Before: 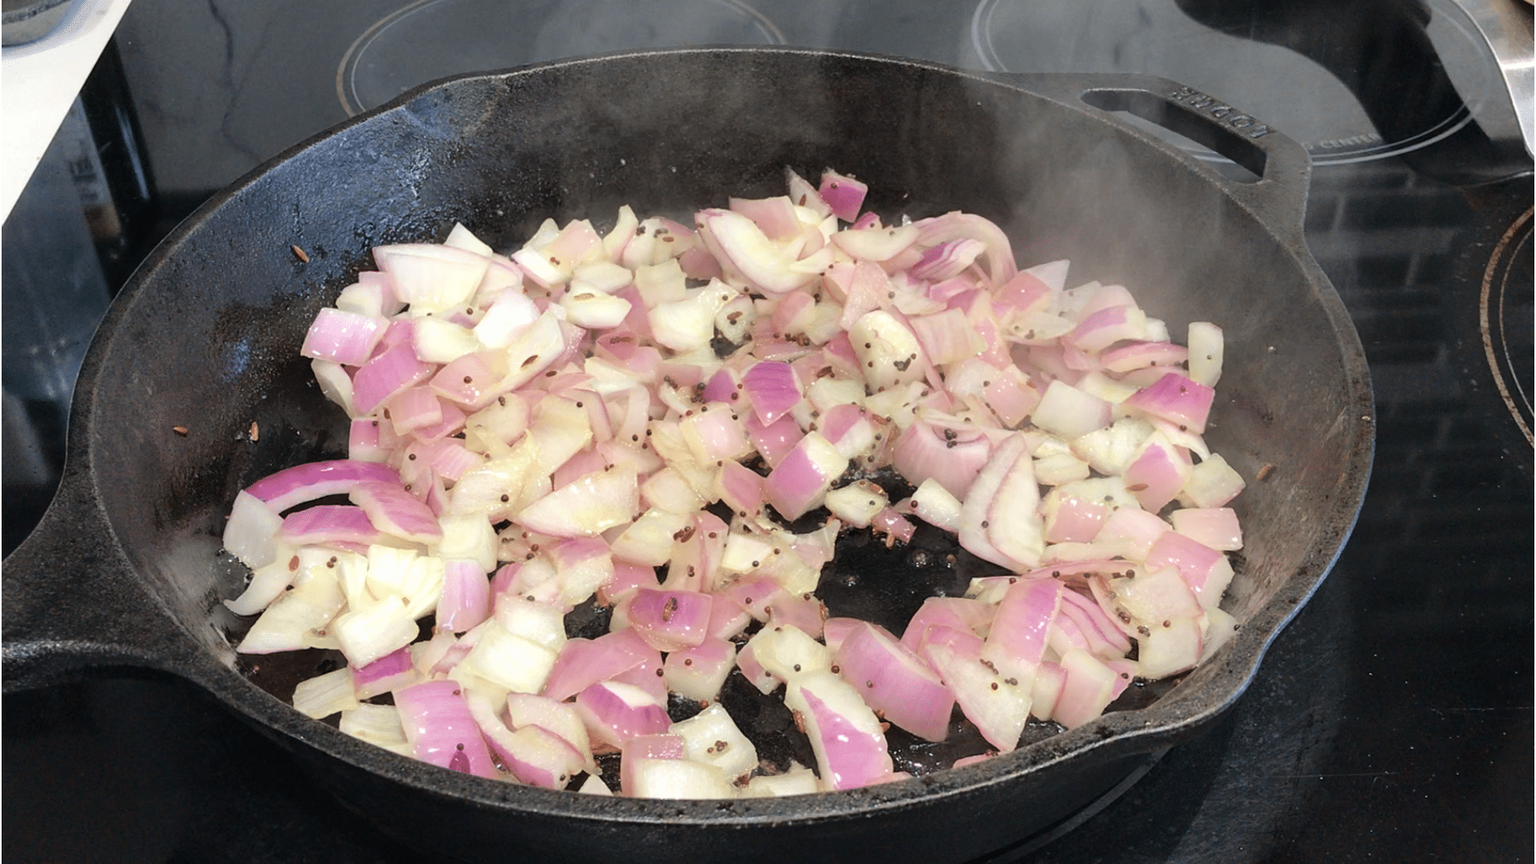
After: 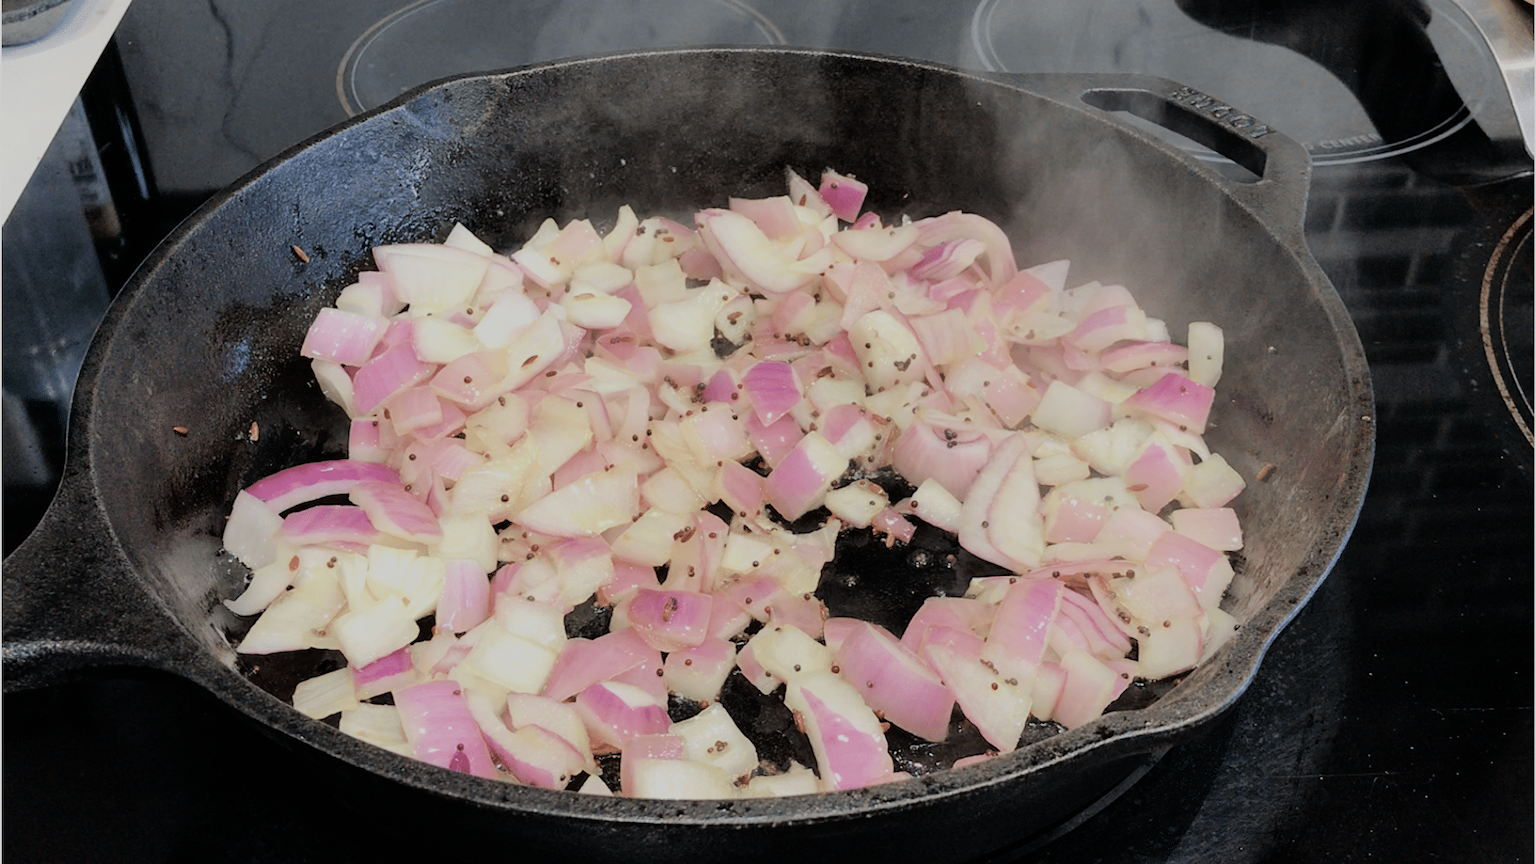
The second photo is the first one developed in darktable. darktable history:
filmic rgb: black relative exposure -6.95 EV, white relative exposure 5.65 EV, hardness 2.86
